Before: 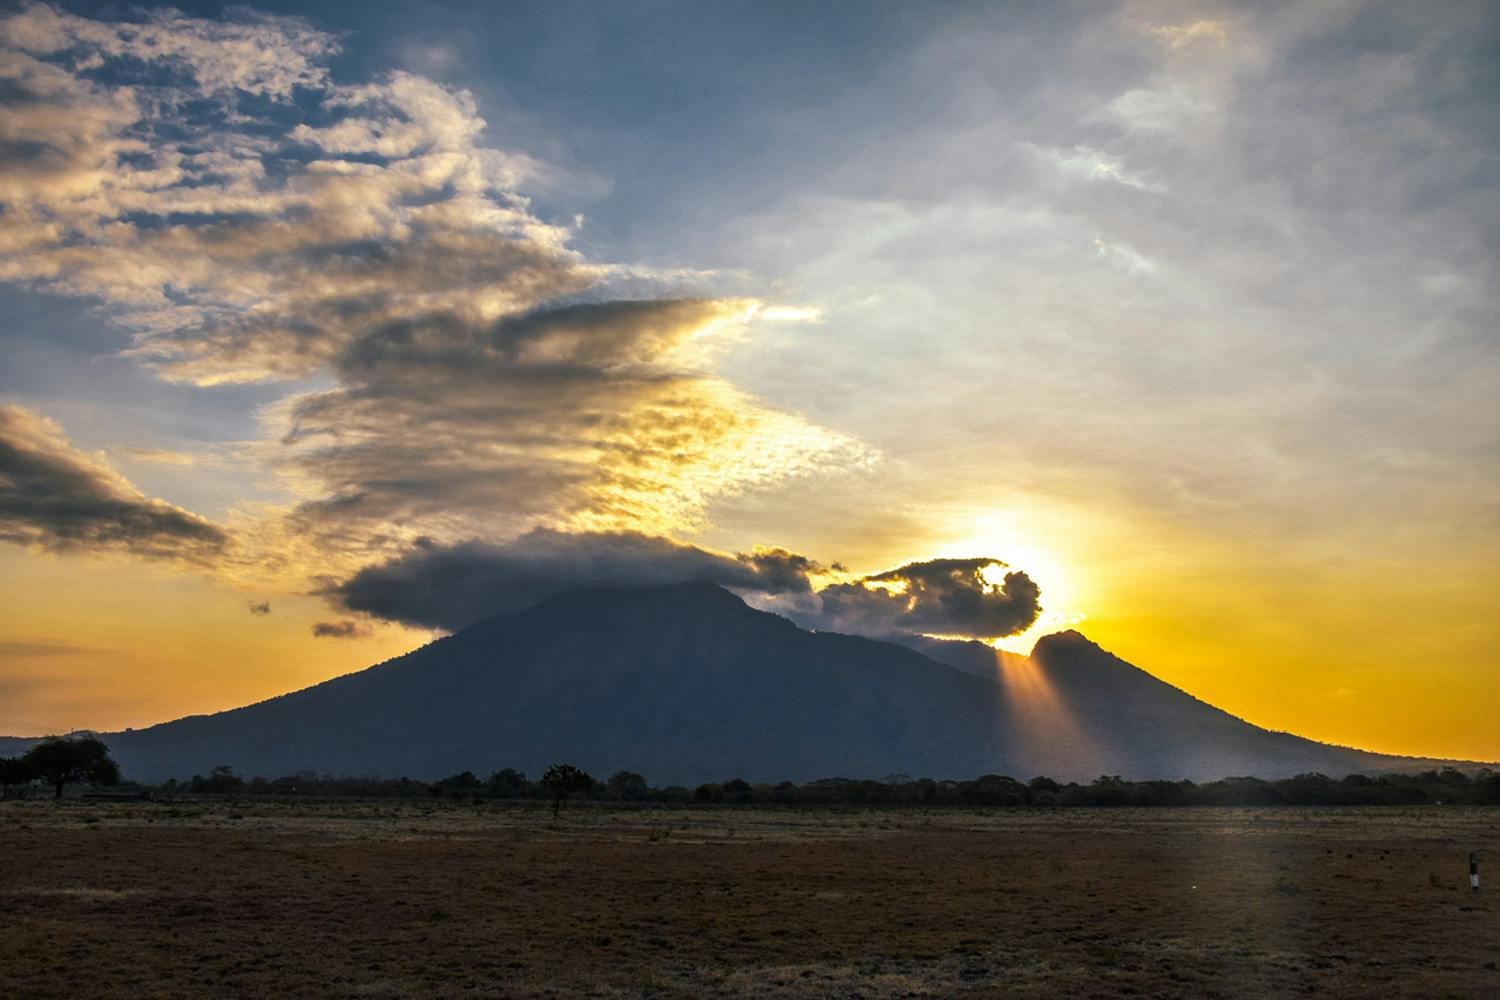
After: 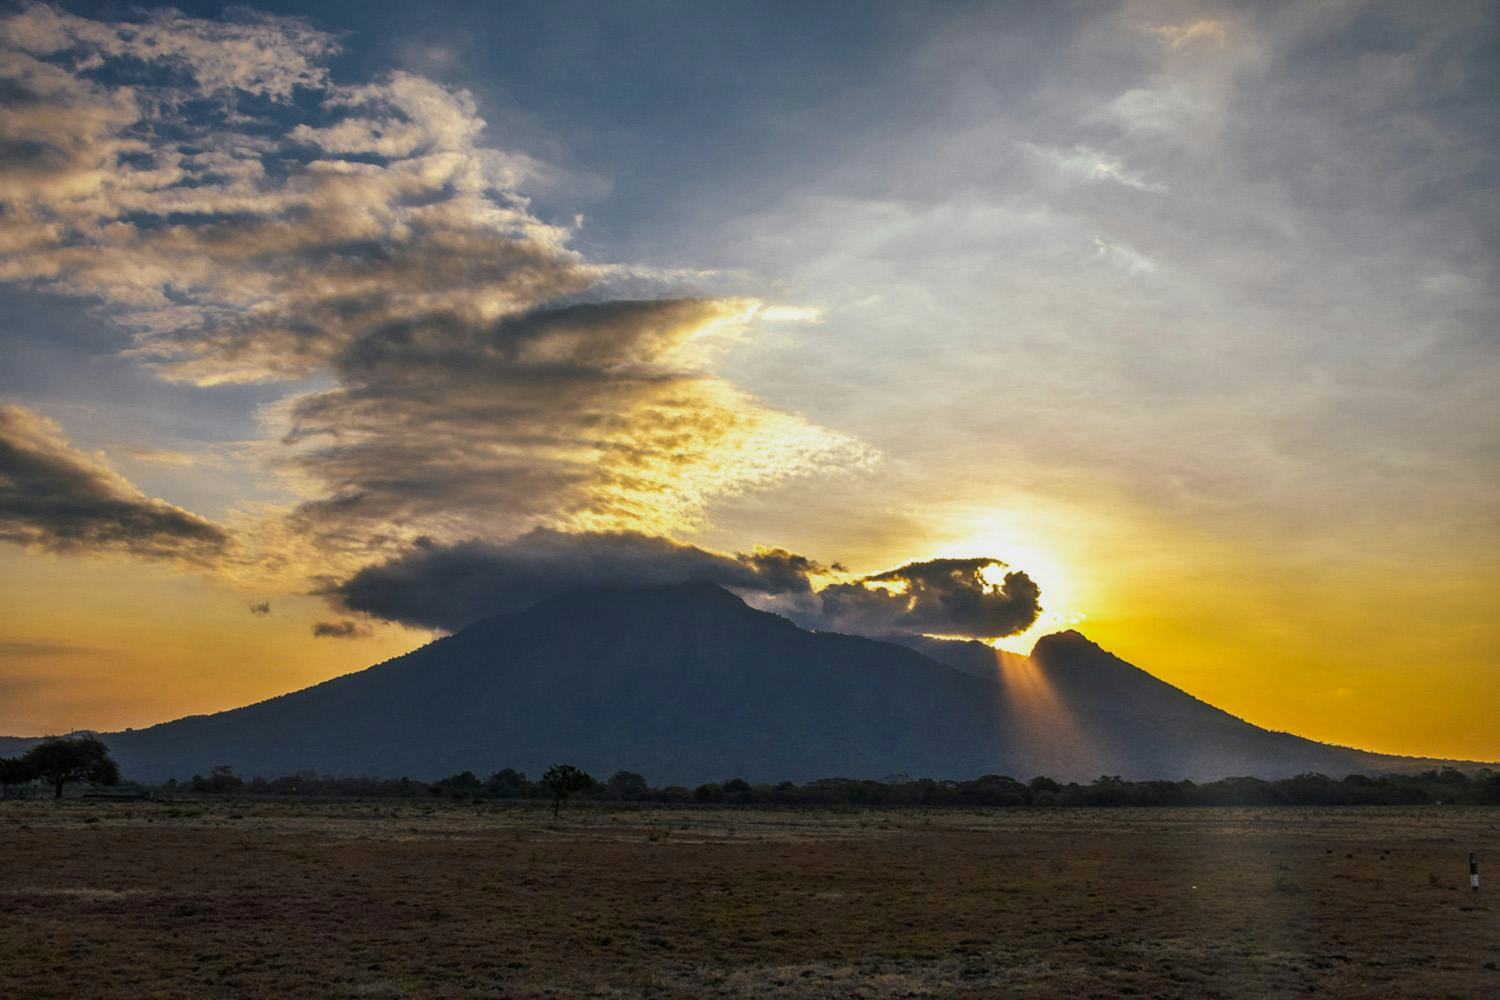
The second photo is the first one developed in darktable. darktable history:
tone equalizer: -8 EV 0.269 EV, -7 EV 0.456 EV, -6 EV 0.423 EV, -5 EV 0.26 EV, -3 EV -0.242 EV, -2 EV -0.407 EV, -1 EV -0.395 EV, +0 EV -0.232 EV
